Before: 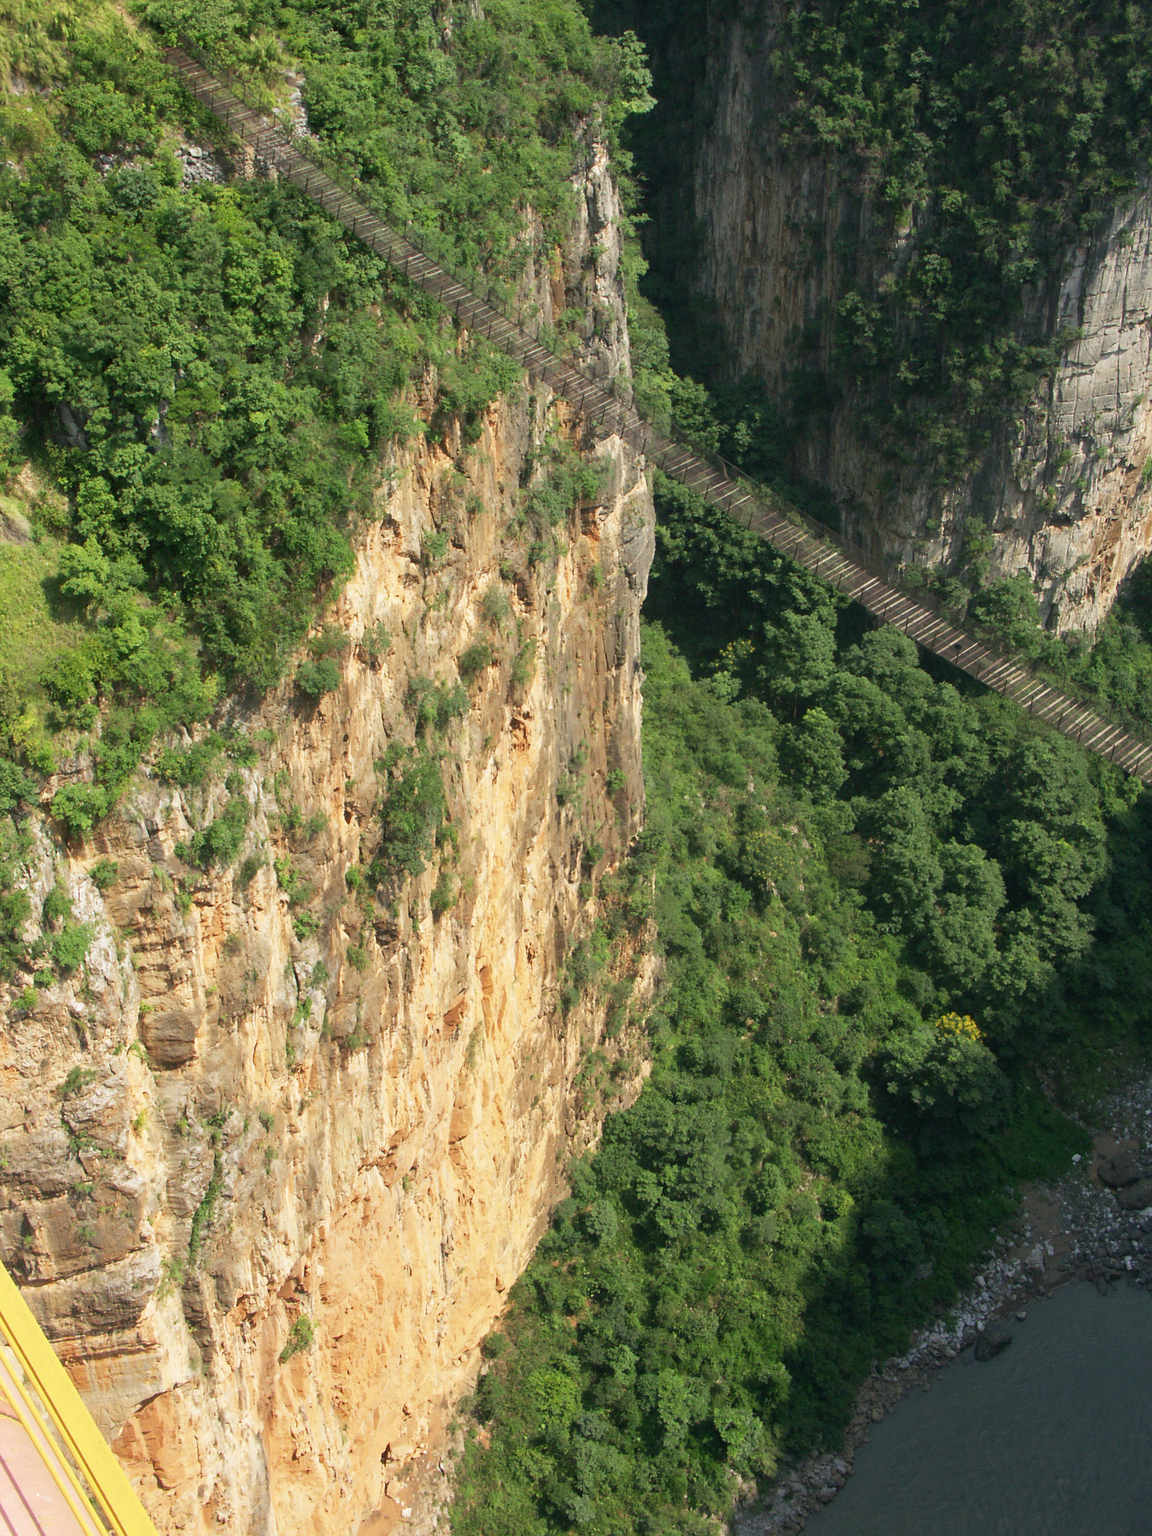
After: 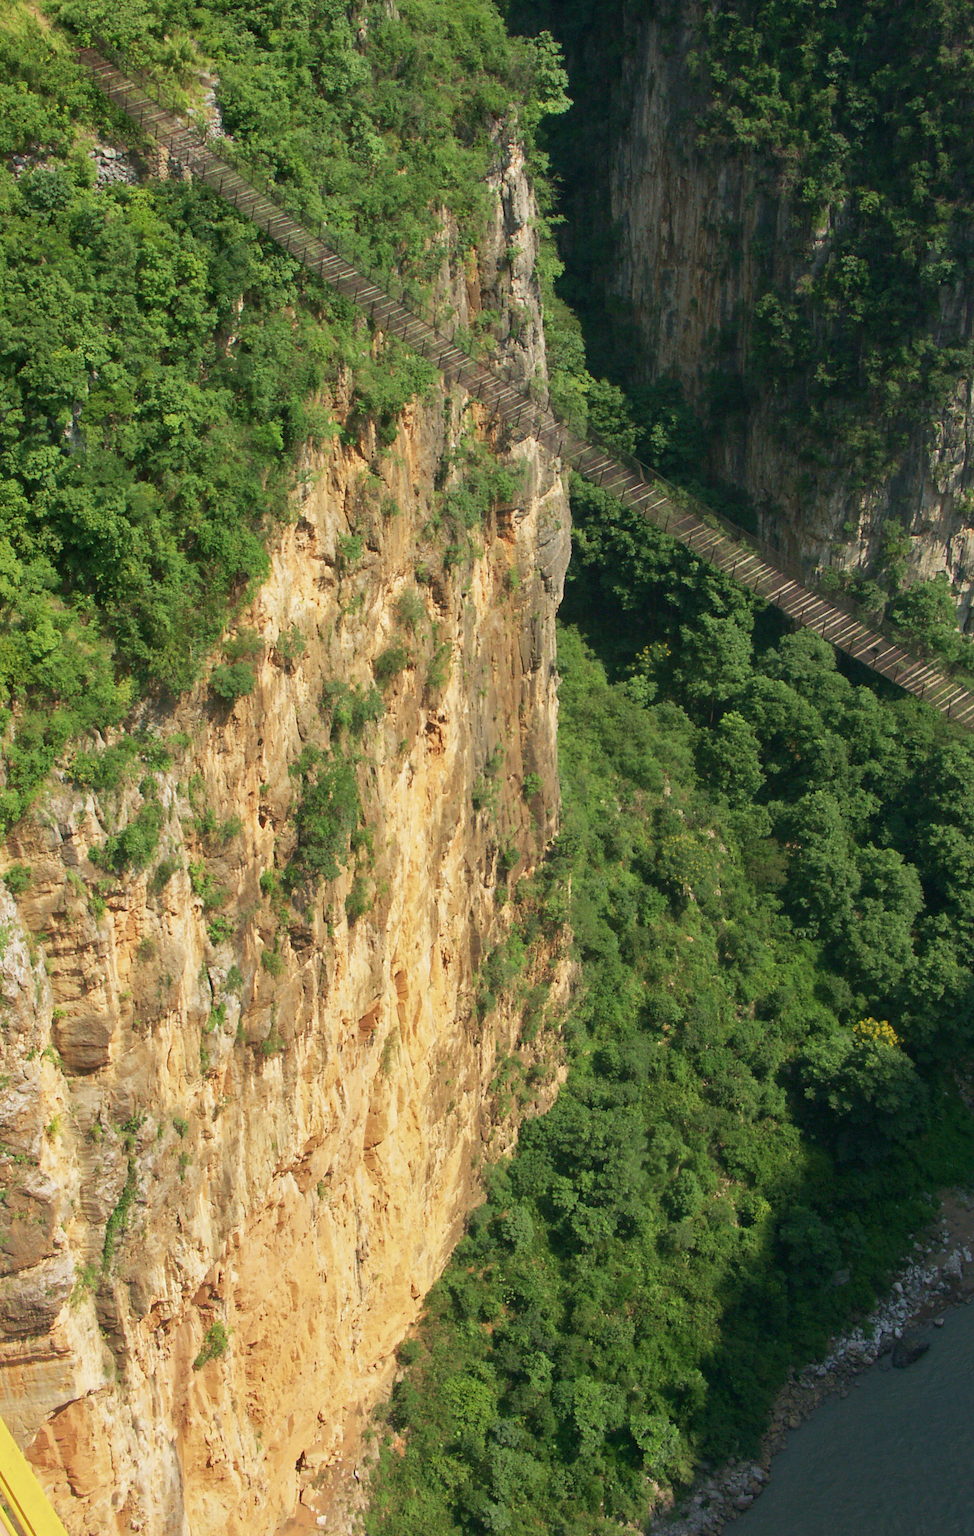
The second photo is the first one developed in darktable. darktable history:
shadows and highlights: shadows -20, white point adjustment -2, highlights -35
crop: left 7.598%, right 7.873%
velvia: on, module defaults
